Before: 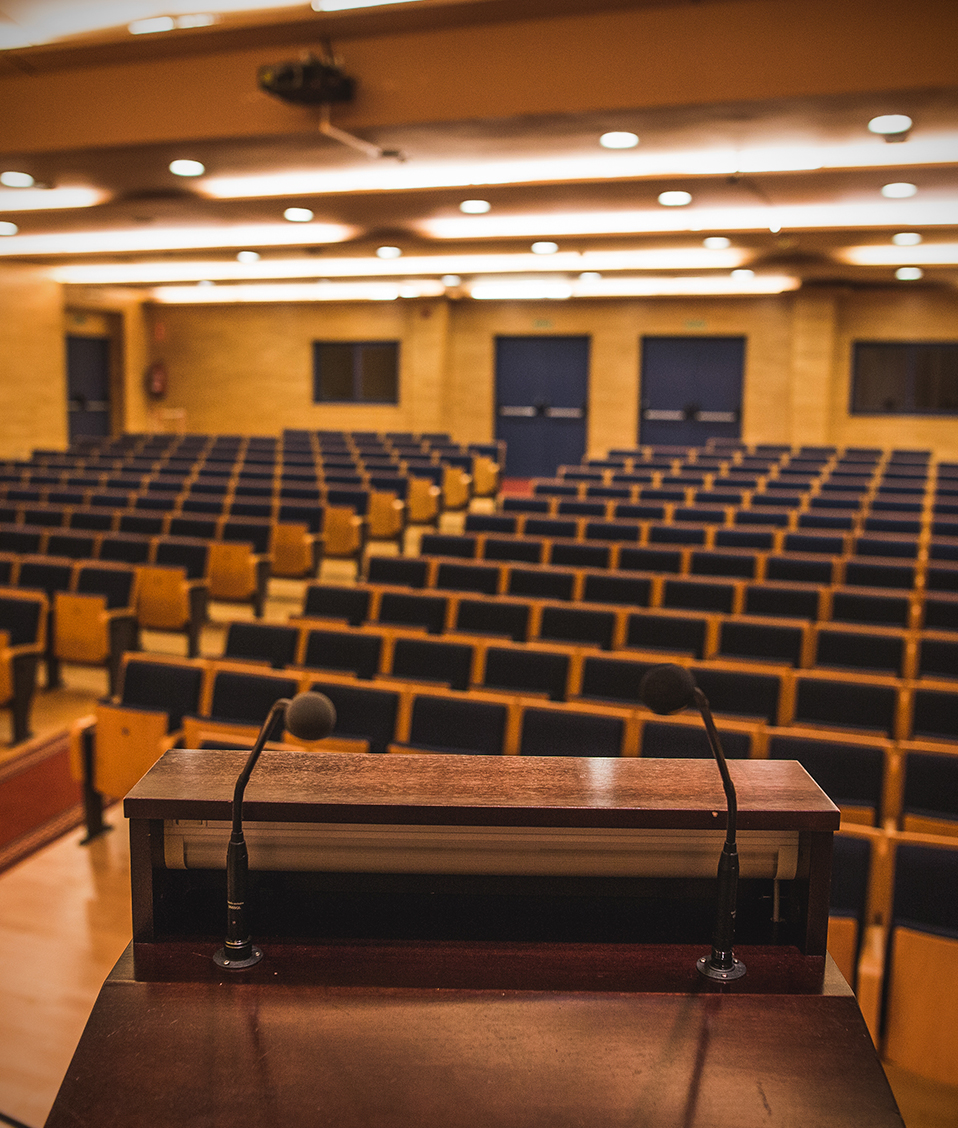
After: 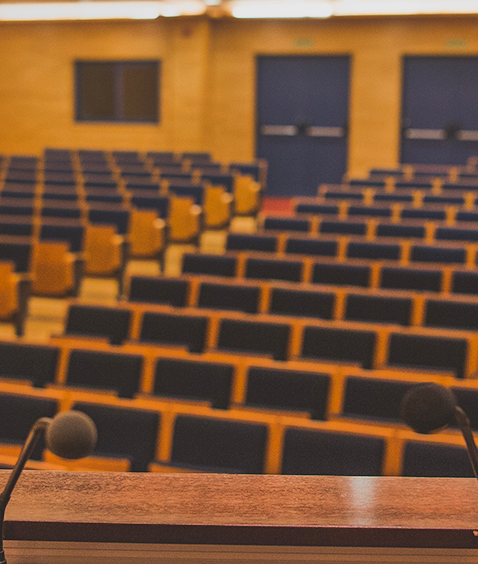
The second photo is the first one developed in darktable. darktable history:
crop: left 25%, top 25%, right 25%, bottom 25%
shadows and highlights: shadows 60, highlights -60.23, soften with gaussian
local contrast: detail 70%
